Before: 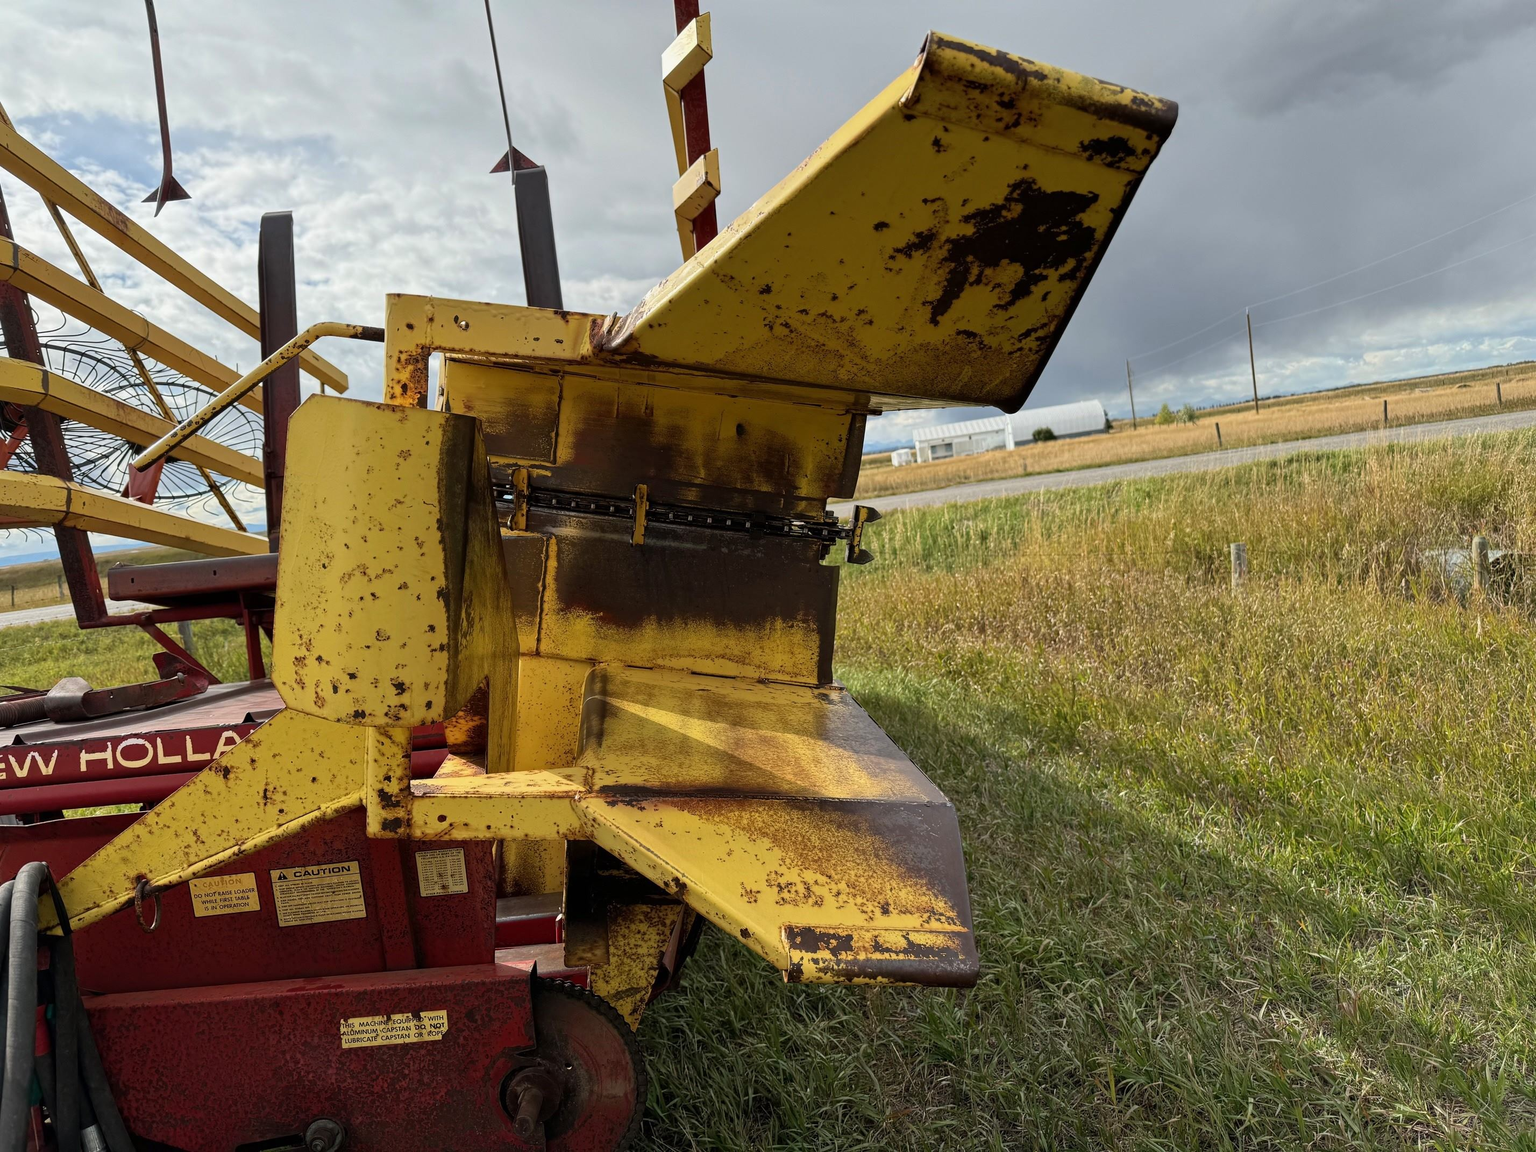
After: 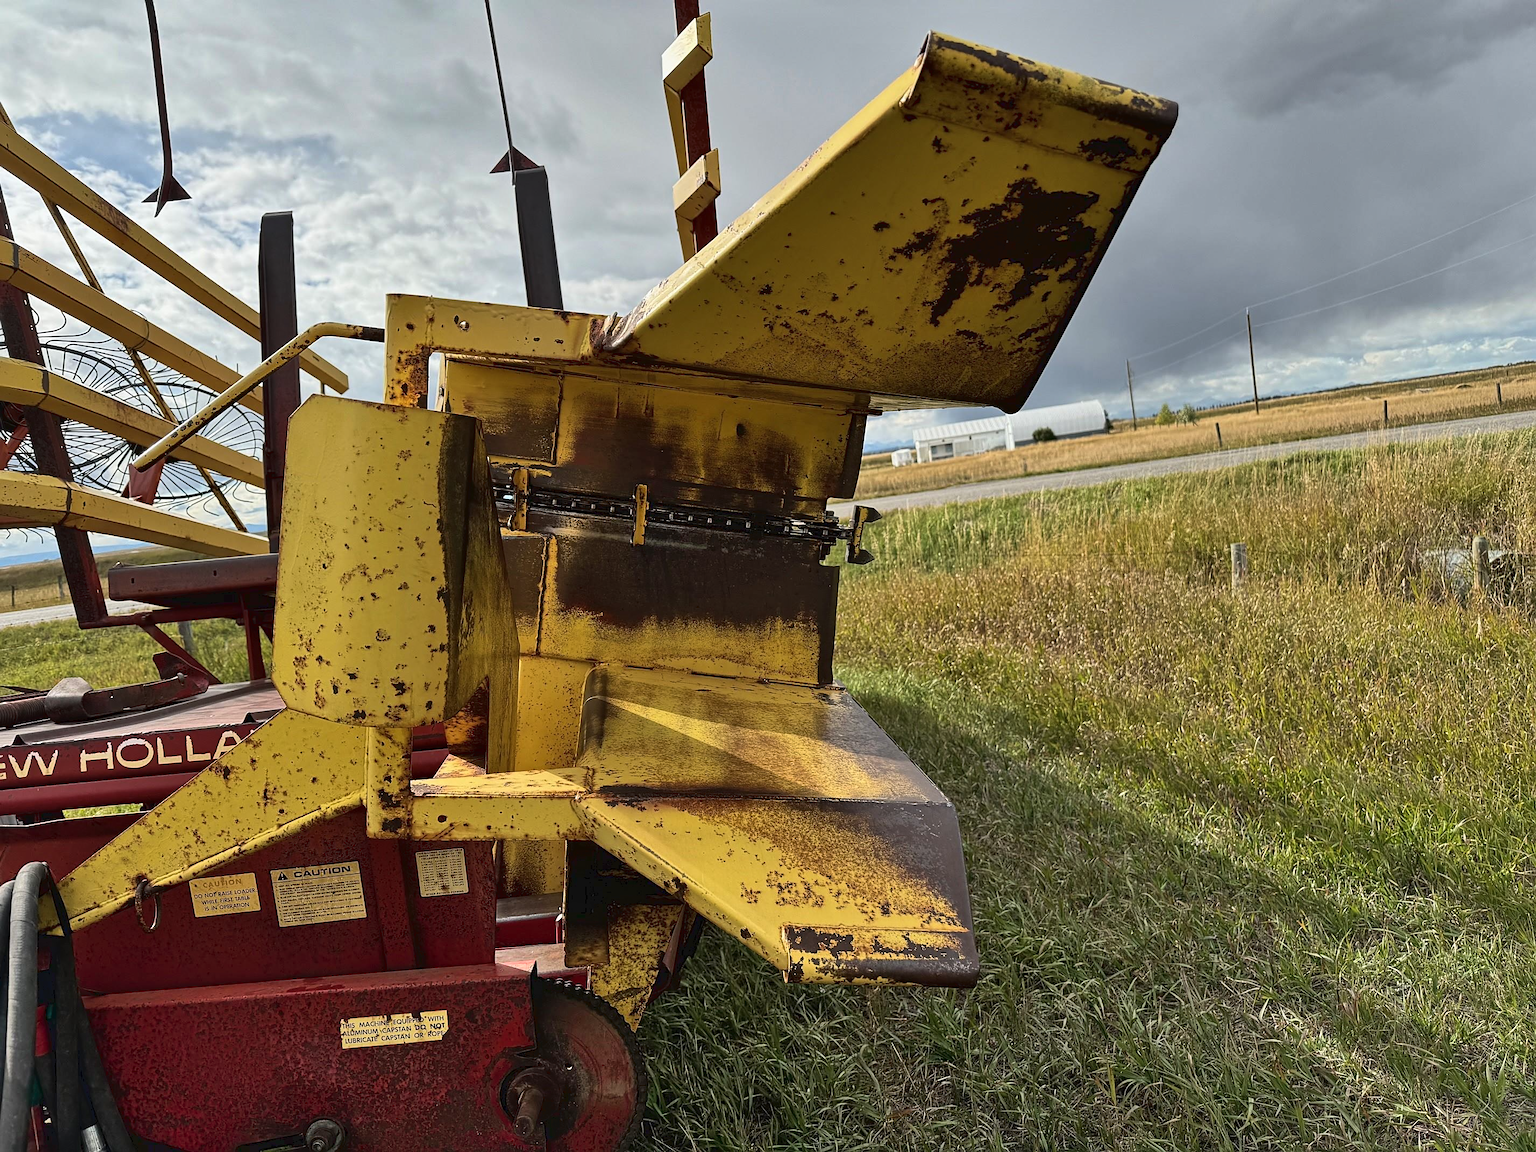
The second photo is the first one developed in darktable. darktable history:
shadows and highlights: soften with gaussian
sharpen: amount 0.467
tone curve: curves: ch0 [(0, 0) (0.003, 0.038) (0.011, 0.035) (0.025, 0.03) (0.044, 0.044) (0.069, 0.062) (0.1, 0.087) (0.136, 0.114) (0.177, 0.15) (0.224, 0.193) (0.277, 0.242) (0.335, 0.299) (0.399, 0.361) (0.468, 0.437) (0.543, 0.521) (0.623, 0.614) (0.709, 0.717) (0.801, 0.817) (0.898, 0.913) (1, 1)], color space Lab, linked channels, preserve colors none
